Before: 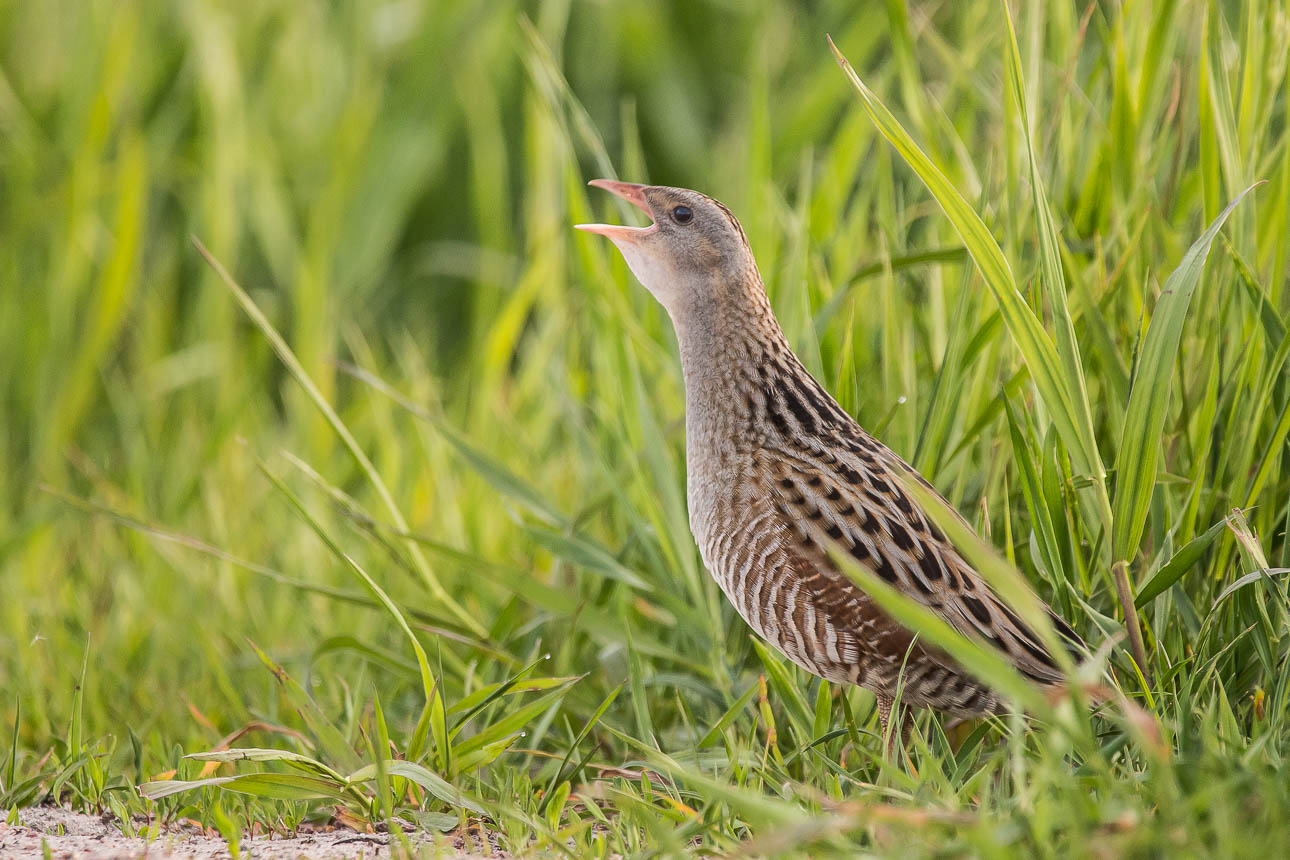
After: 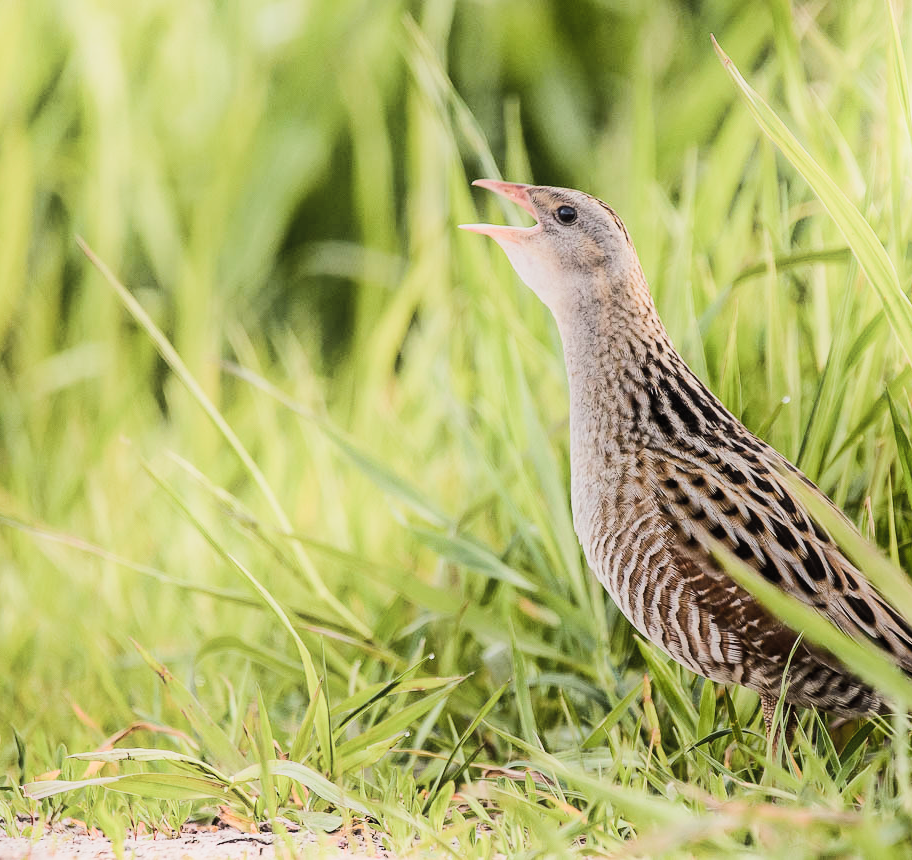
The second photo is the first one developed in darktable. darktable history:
filmic rgb: black relative exposure -7.49 EV, white relative exposure 4.99 EV, threshold 6 EV, hardness 3.35, contrast 1.297, color science v5 (2021), contrast in shadows safe, contrast in highlights safe, enable highlight reconstruction true
shadows and highlights: shadows -21.96, highlights 98.41, shadows color adjustment 98.02%, highlights color adjustment 58.01%, soften with gaussian
color balance rgb: perceptual saturation grading › global saturation 26.969%, perceptual saturation grading › highlights -28.202%, perceptual saturation grading › mid-tones 15.347%, perceptual saturation grading › shadows 32.778%, perceptual brilliance grading › highlights 15.513%, perceptual brilliance grading › mid-tones 5.987%, perceptual brilliance grading › shadows -14.896%
color correction: highlights b* -0.049, saturation 0.816
crop and rotate: left 9.004%, right 20.239%
